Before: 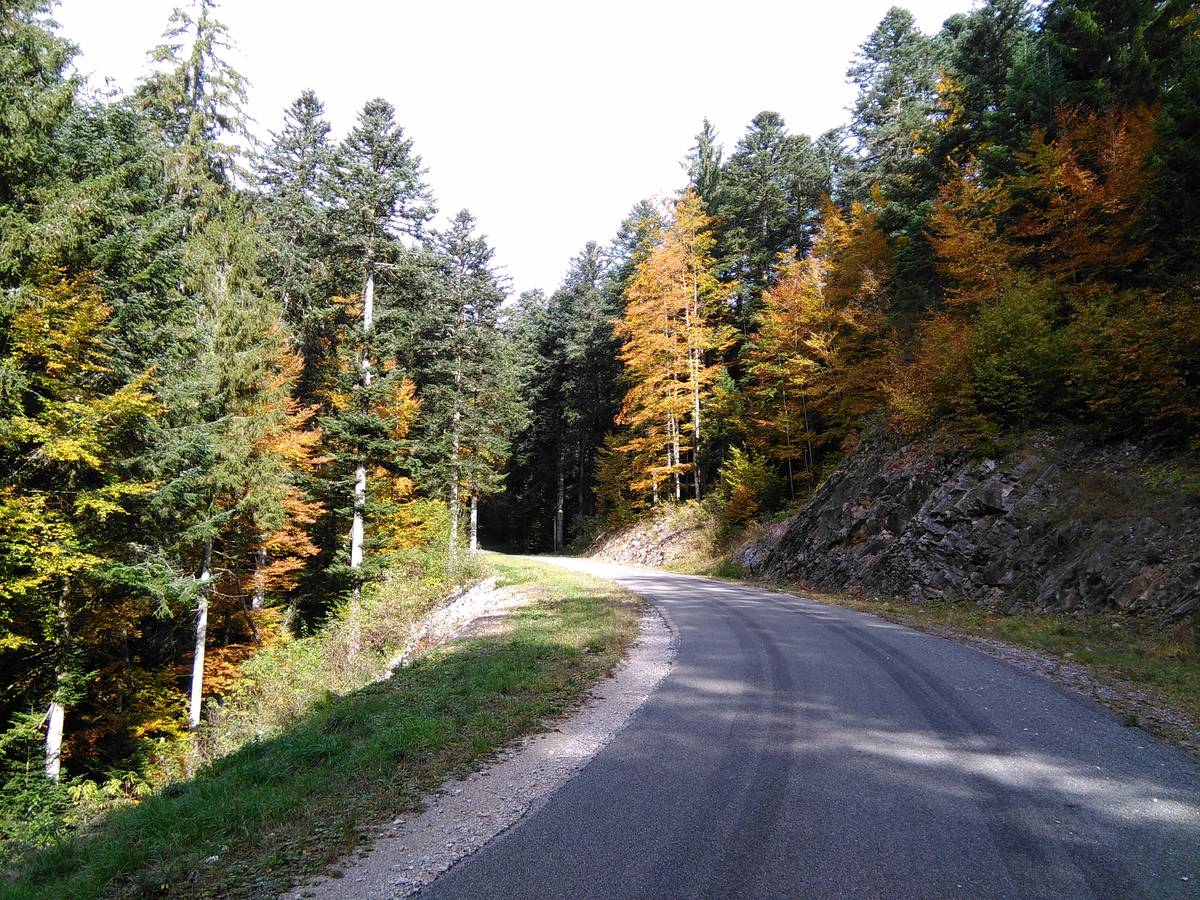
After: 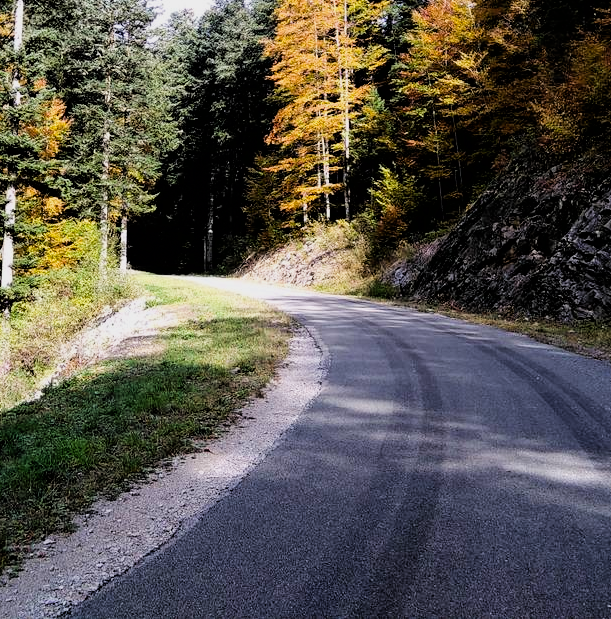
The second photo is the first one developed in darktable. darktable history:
crop and rotate: left 29.237%, top 31.152%, right 19.807%
filmic rgb: black relative exposure -5 EV, hardness 2.88, contrast 1.2
color balance rgb: linear chroma grading › global chroma 10%, global vibrance 10%, contrast 15%, saturation formula JzAzBz (2021)
